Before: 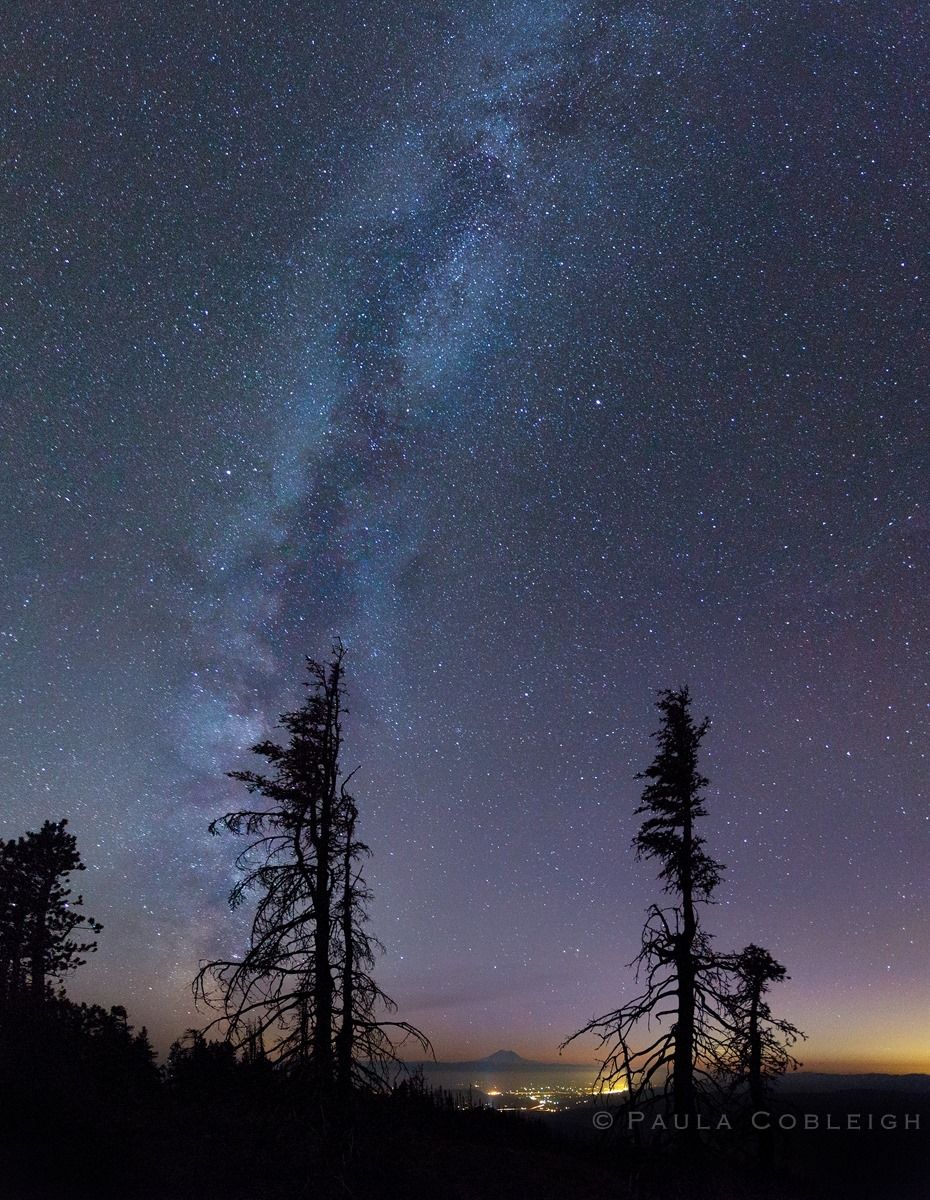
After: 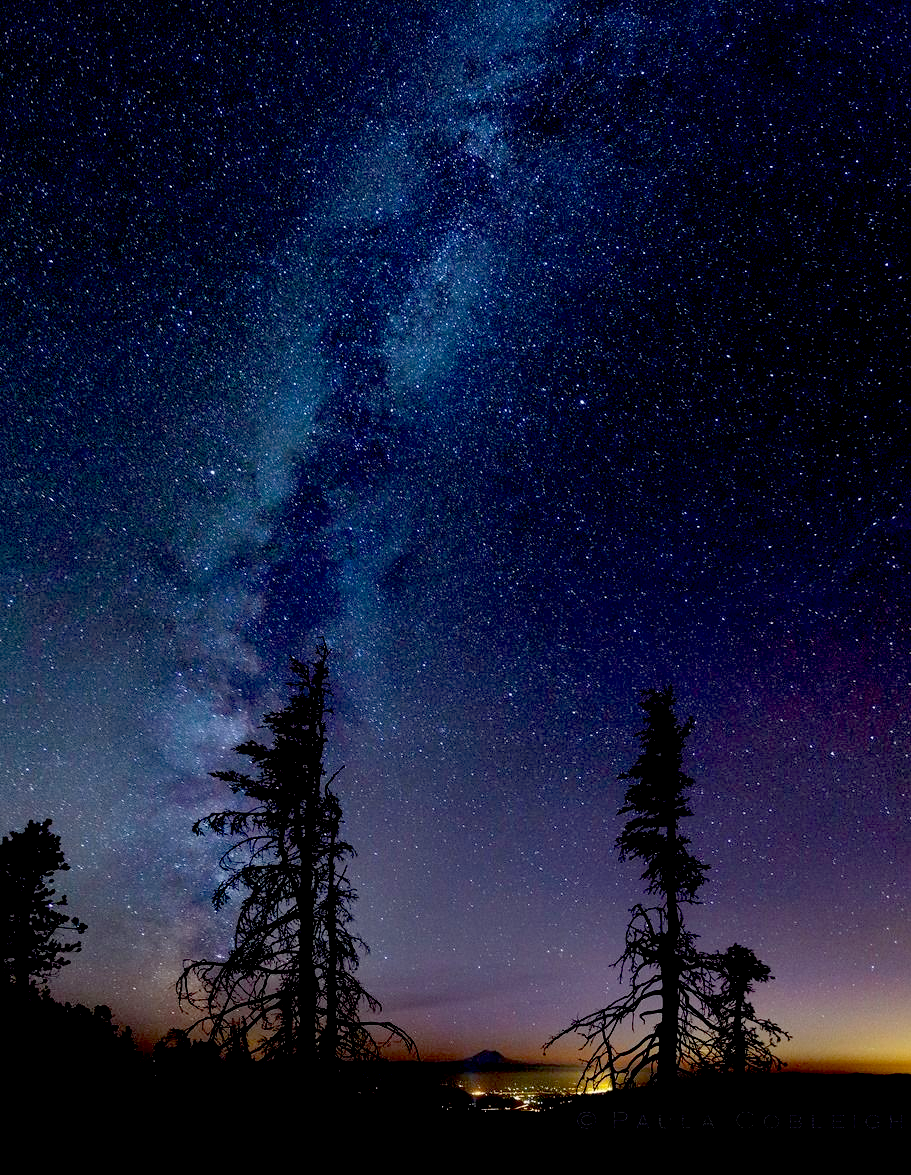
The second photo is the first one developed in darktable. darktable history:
exposure: black level correction 0.056, compensate highlight preservation false
crop: left 1.743%, right 0.268%, bottom 2.011%
